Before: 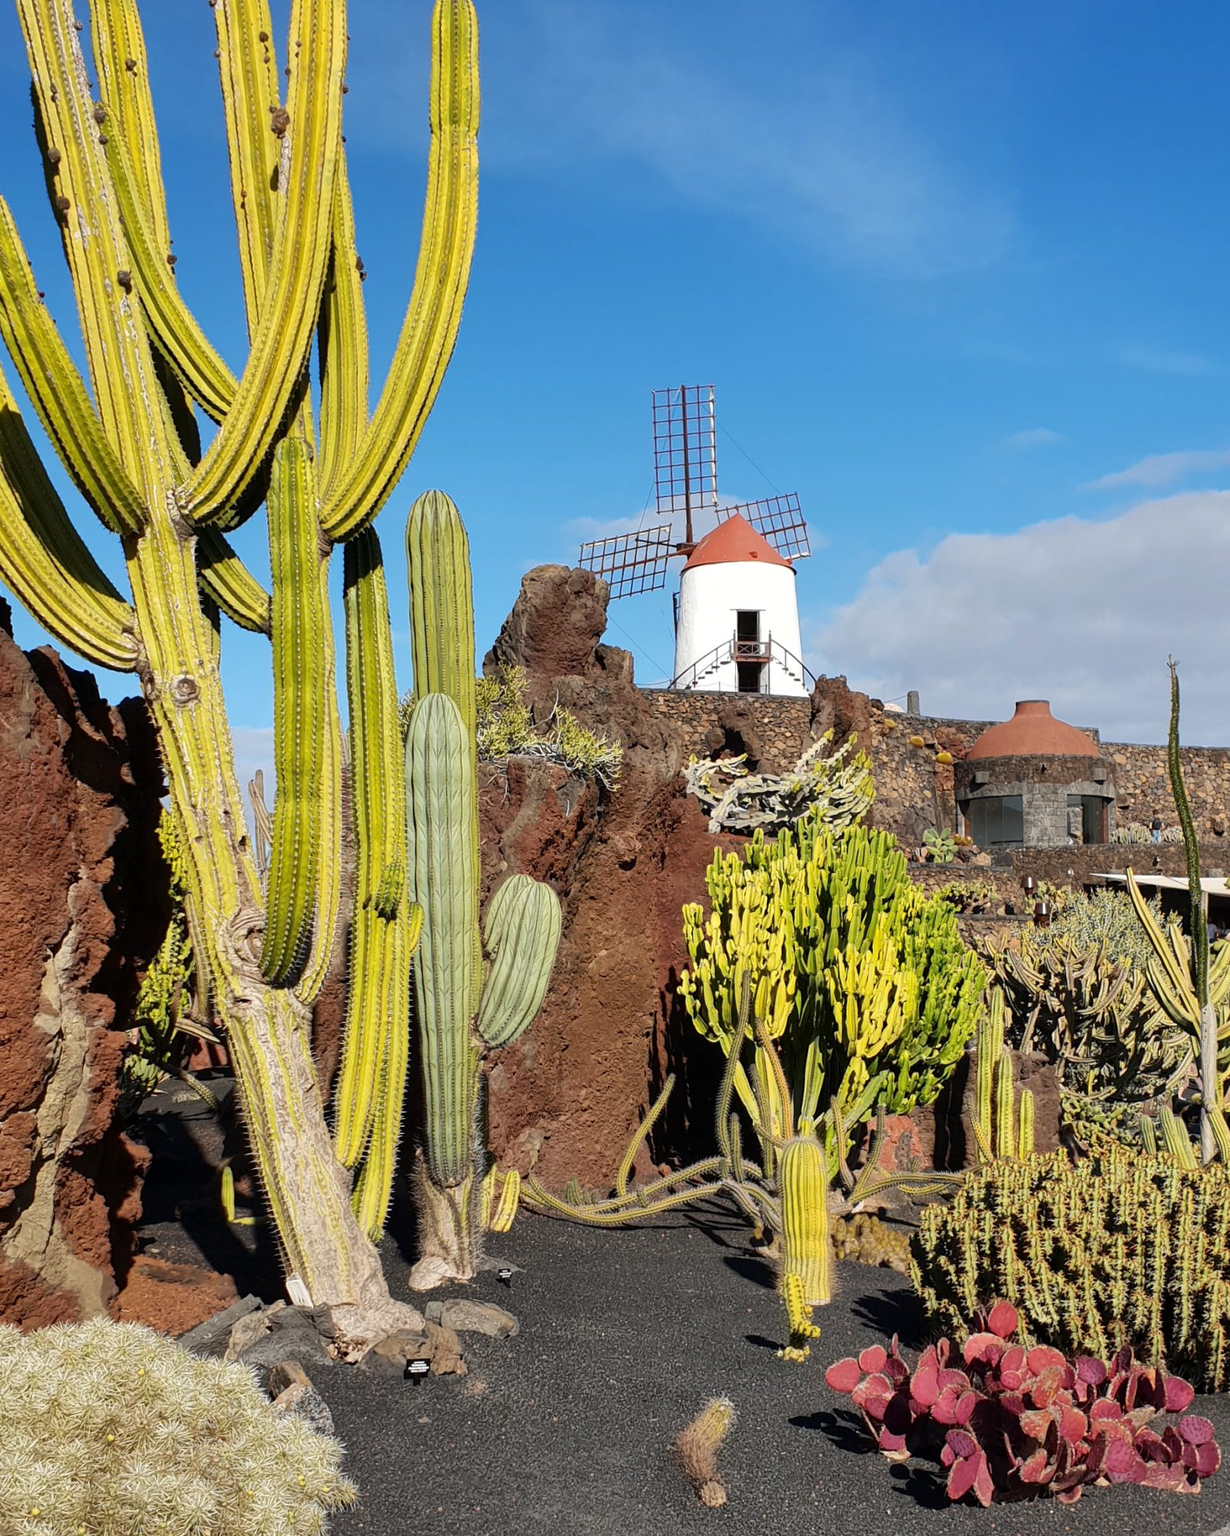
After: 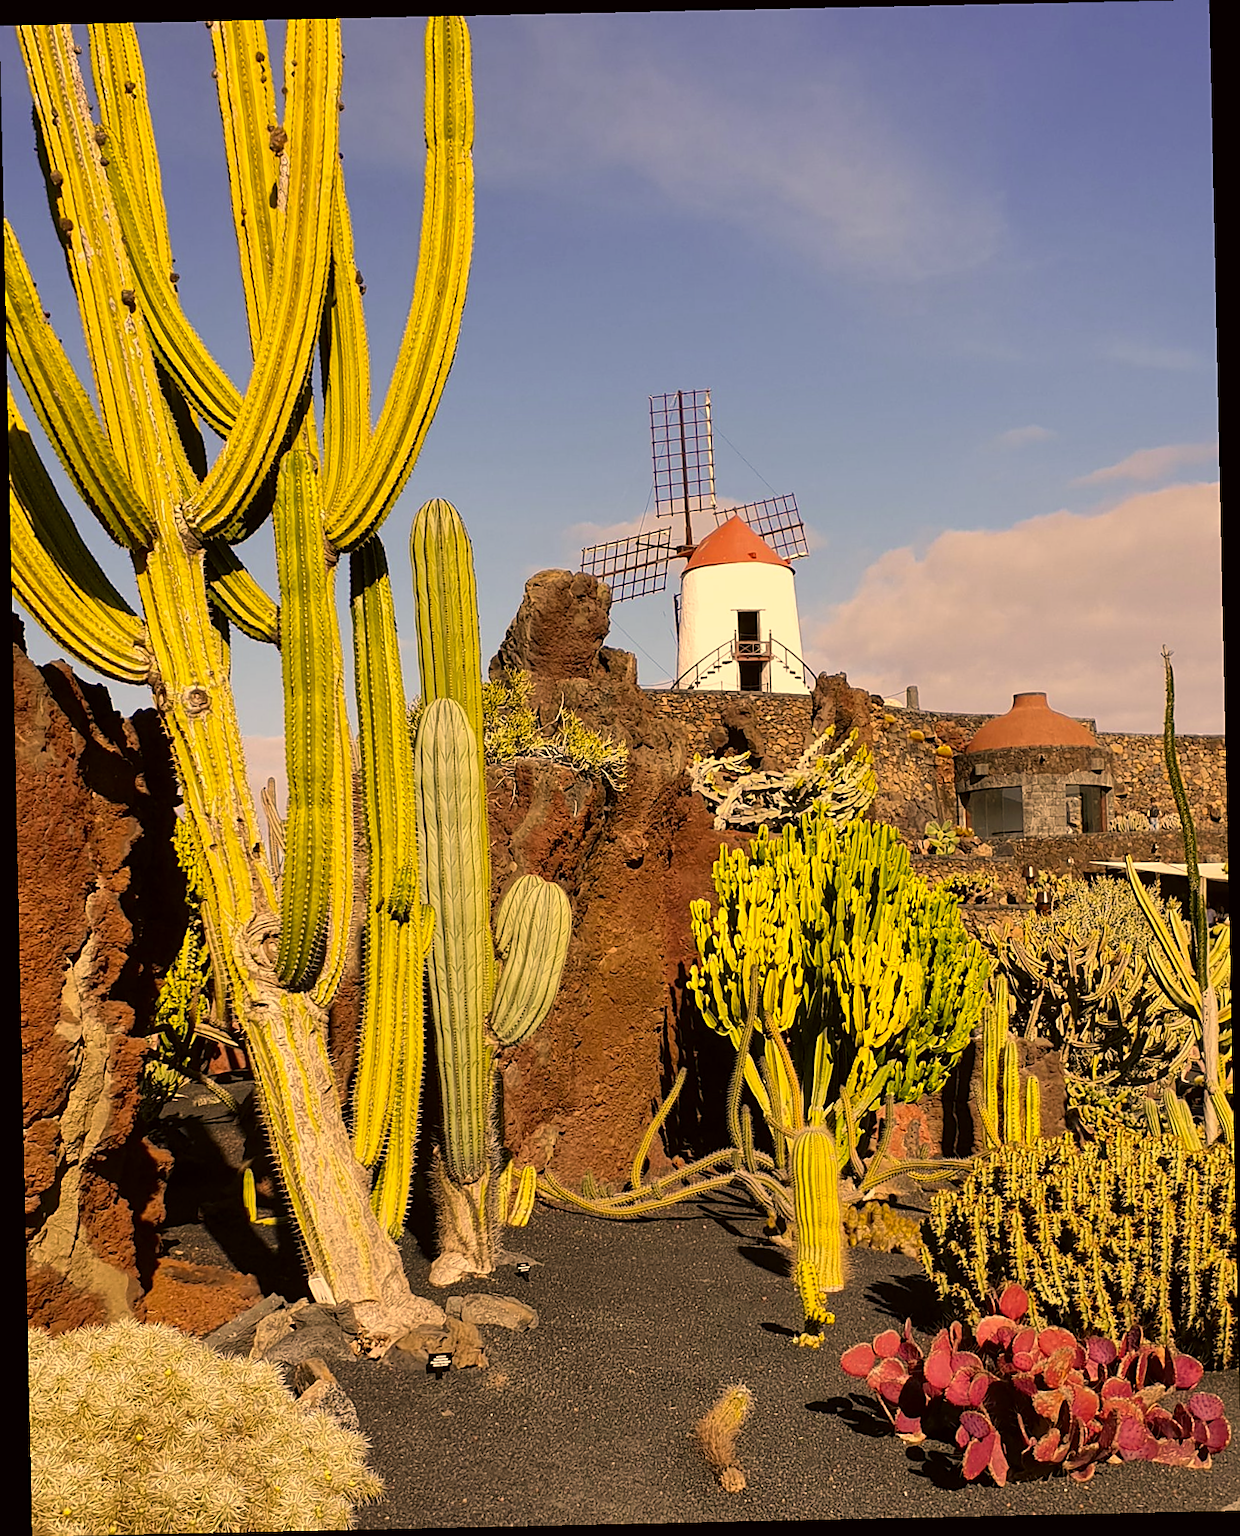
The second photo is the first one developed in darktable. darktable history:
color correction: highlights a* 17.94, highlights b* 35.39, shadows a* 1.48, shadows b* 6.42, saturation 1.01
rotate and perspective: rotation -1.24°, automatic cropping off
sharpen: on, module defaults
